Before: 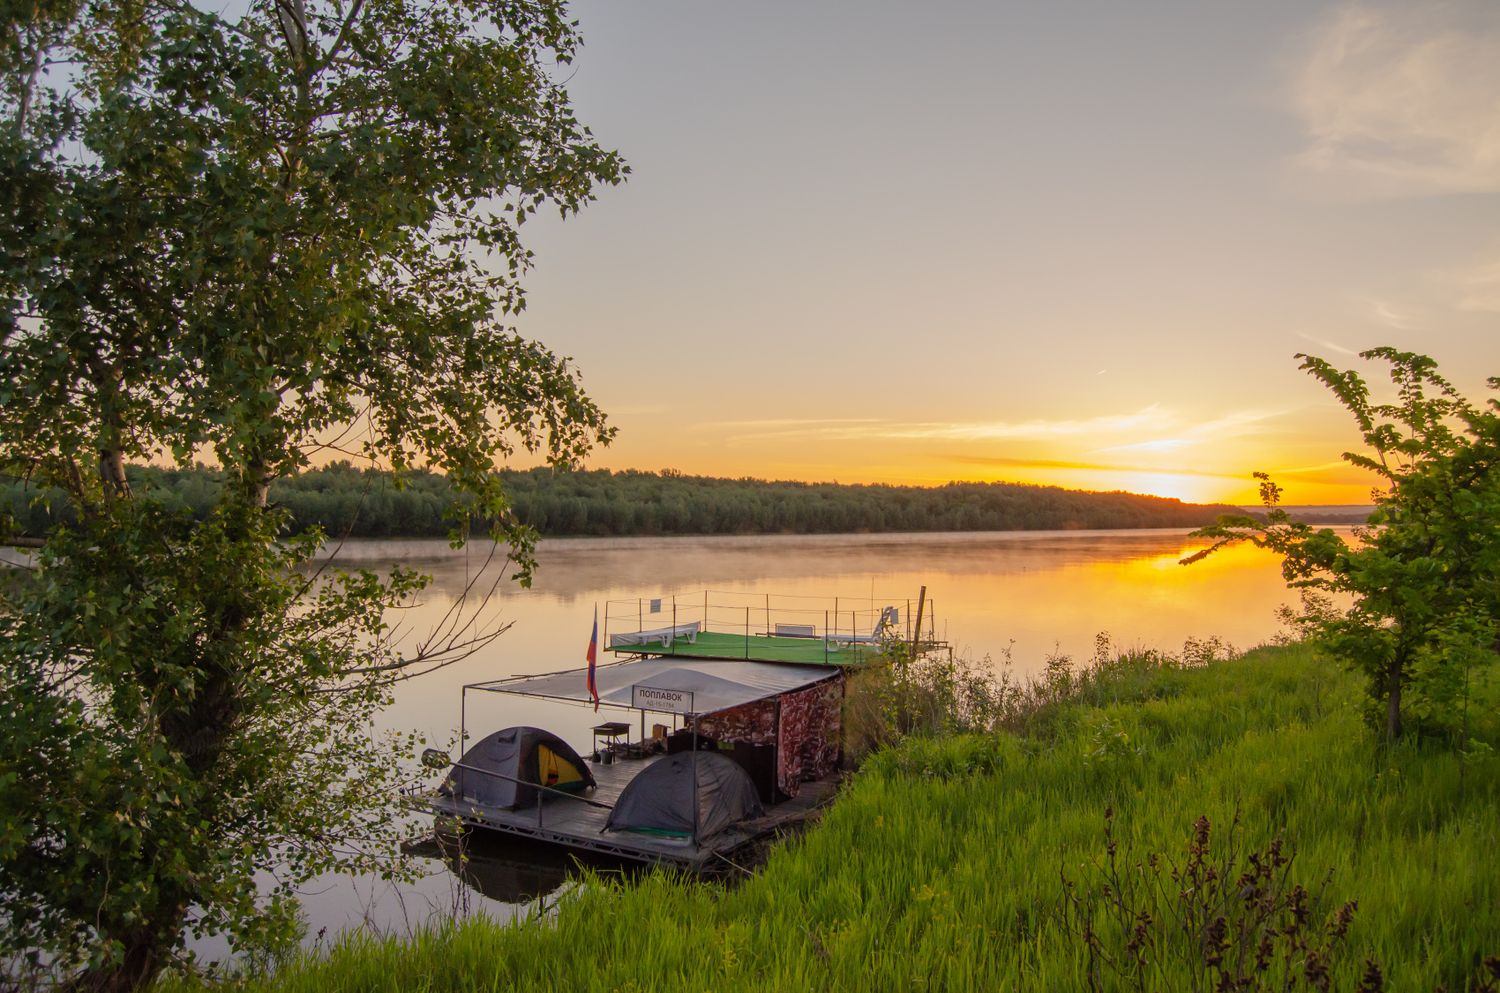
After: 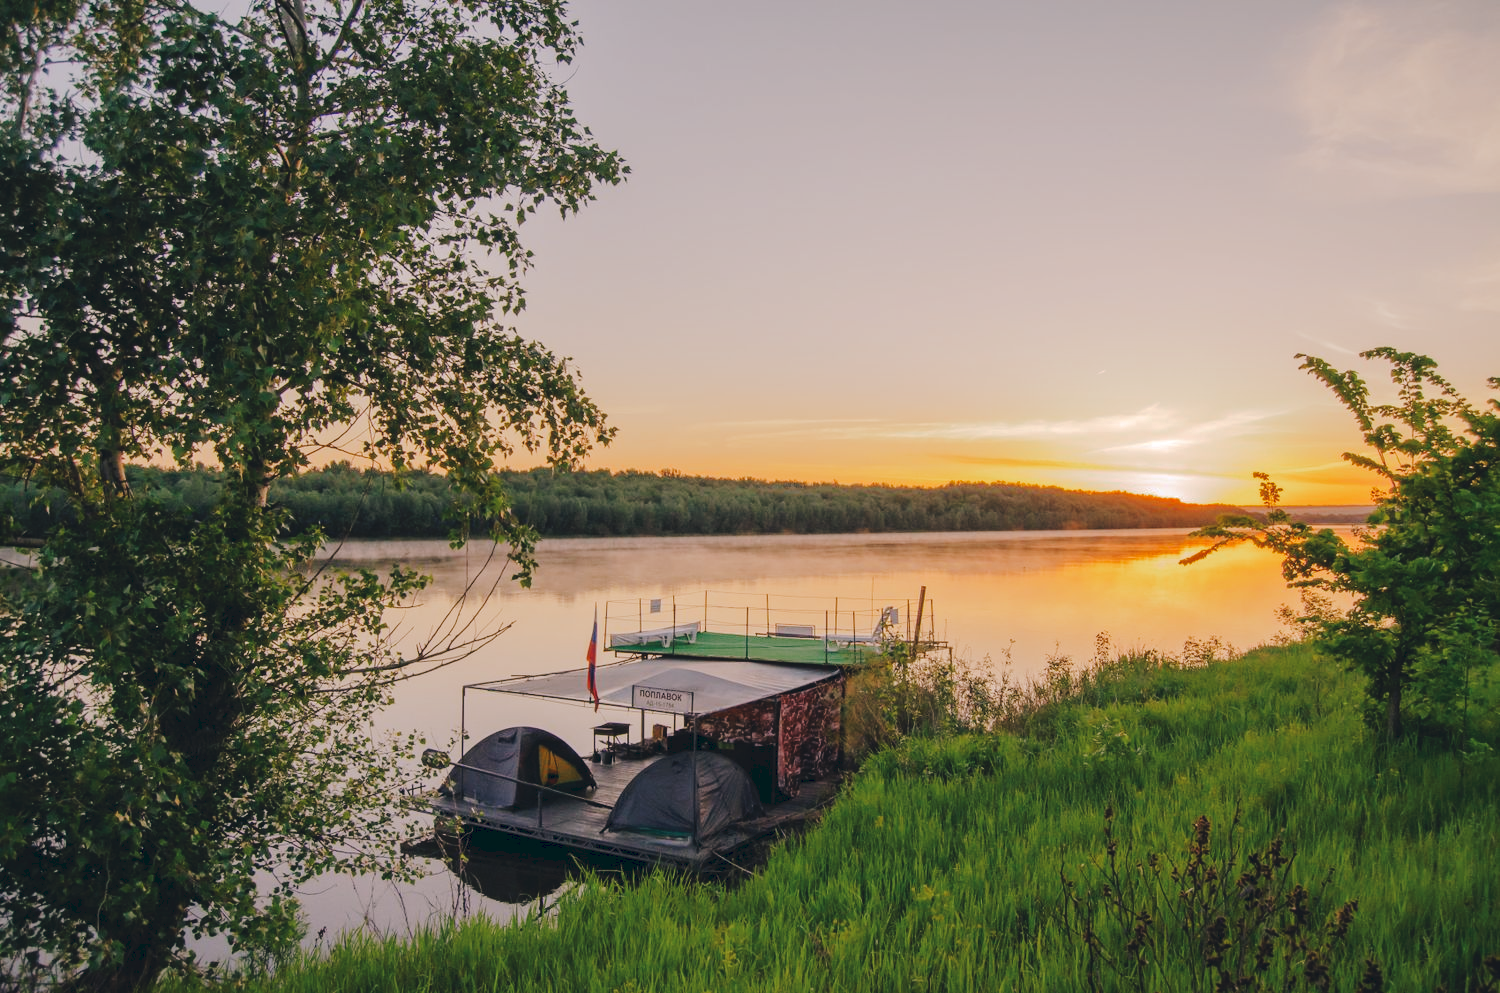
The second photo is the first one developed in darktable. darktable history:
tone curve: curves: ch0 [(0, 0) (0.003, 0.077) (0.011, 0.08) (0.025, 0.083) (0.044, 0.095) (0.069, 0.106) (0.1, 0.12) (0.136, 0.144) (0.177, 0.185) (0.224, 0.231) (0.277, 0.297) (0.335, 0.382) (0.399, 0.471) (0.468, 0.553) (0.543, 0.623) (0.623, 0.689) (0.709, 0.75) (0.801, 0.81) (0.898, 0.873) (1, 1)], preserve colors none
color look up table: target L [96.37, 91.09, 89.8, 91.62, 87.9, 88.17, 72.41, 57.77, 61.78, 52.65, 32.8, 29.77, 201.65, 105.79, 75, 69.51, 63, 64.1, 58.1, 50.46, 46.76, 46.95, 40.43, 30.76, 23.89, 24.52, 91.8, 80.44, 64, 68.86, 65.18, 57.95, 65.03, 54.26, 50.21, 40.7, 36.07, 36.37, 25.09, 24.13, 8.657, 0.663, 92.46, 84.46, 74.71, 57.17, 44.3, 38.69, 29.19], target a [-5.08, -7.644, -19.38, -7.938, -23.31, -29.49, -2.192, -52.26, -30.59, -28.88, -26.26, -20.29, 0, 0.001, 4.623, 43.24, 52.63, 14.25, 69.3, 40.93, 72.16, 22.39, 55.05, 5.406, 39.89, 21.98, 11.08, 36.67, 28.33, 66, 13.11, 3.52, 44.71, 29.03, 61.12, 58.41, 11.86, 35.9, 2.068, 24.56, 20.47, 0.748, -29.44, -23.17, 1.48, -22.33, -15.6, -20.42, -8.576], target b [18.52, 0.544, 36.88, 56.88, 22.59, 10.26, 1.817, 31.81, 3.221, 32.62, 17.18, 11.27, -0.001, -0.004, 67.07, 22.55, 56.85, 33.01, 64.3, 29.44, 25.72, 48.03, 43.85, 1.635, 10.52, 30.74, -2.009, -16.46, -5.146, -33.49, -45.96, 0.596, -43.75, -30.52, 4.296, -14.22, -58.69, -56.18, -24.72, -44.67, -39.56, -12.86, -11.39, -18.1, -24.35, -15.61, -32.71, -6.363, -18.89], num patches 49
